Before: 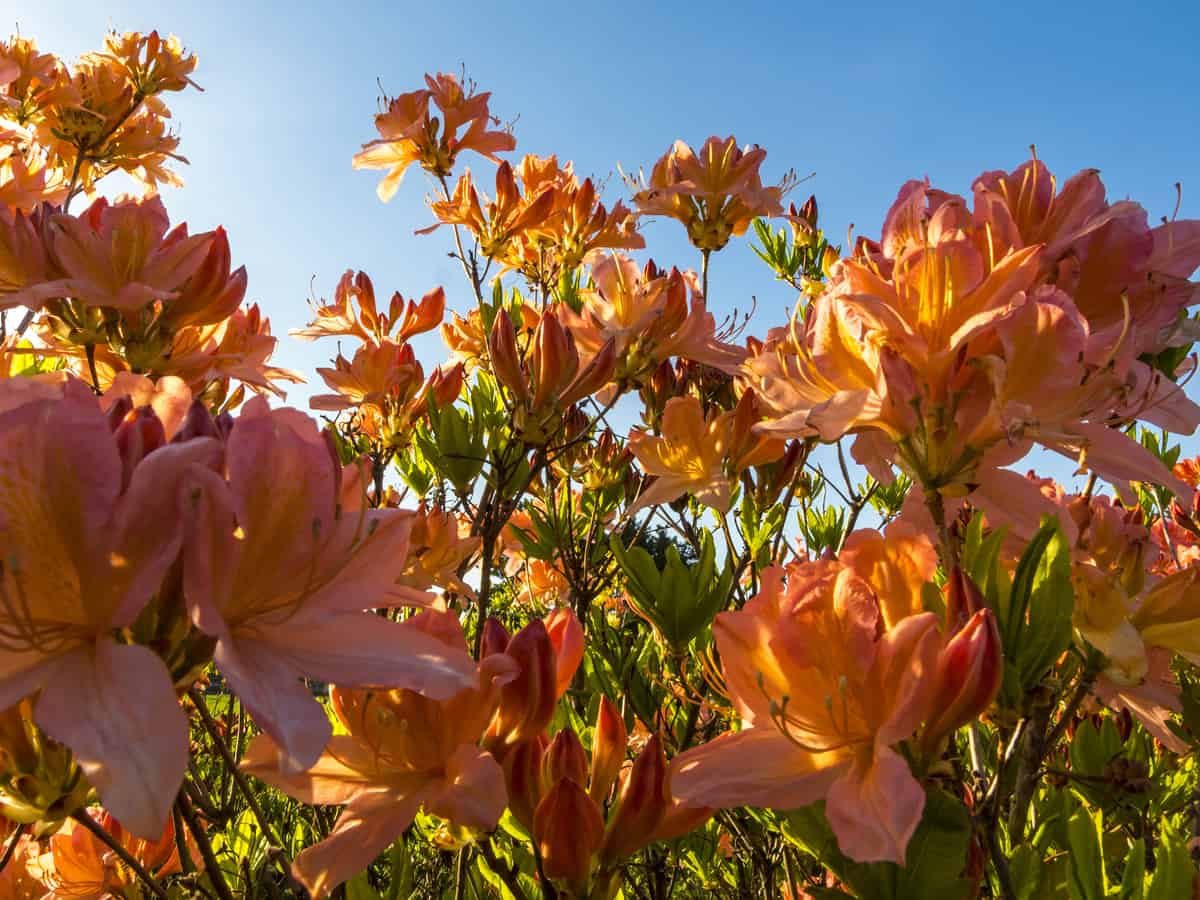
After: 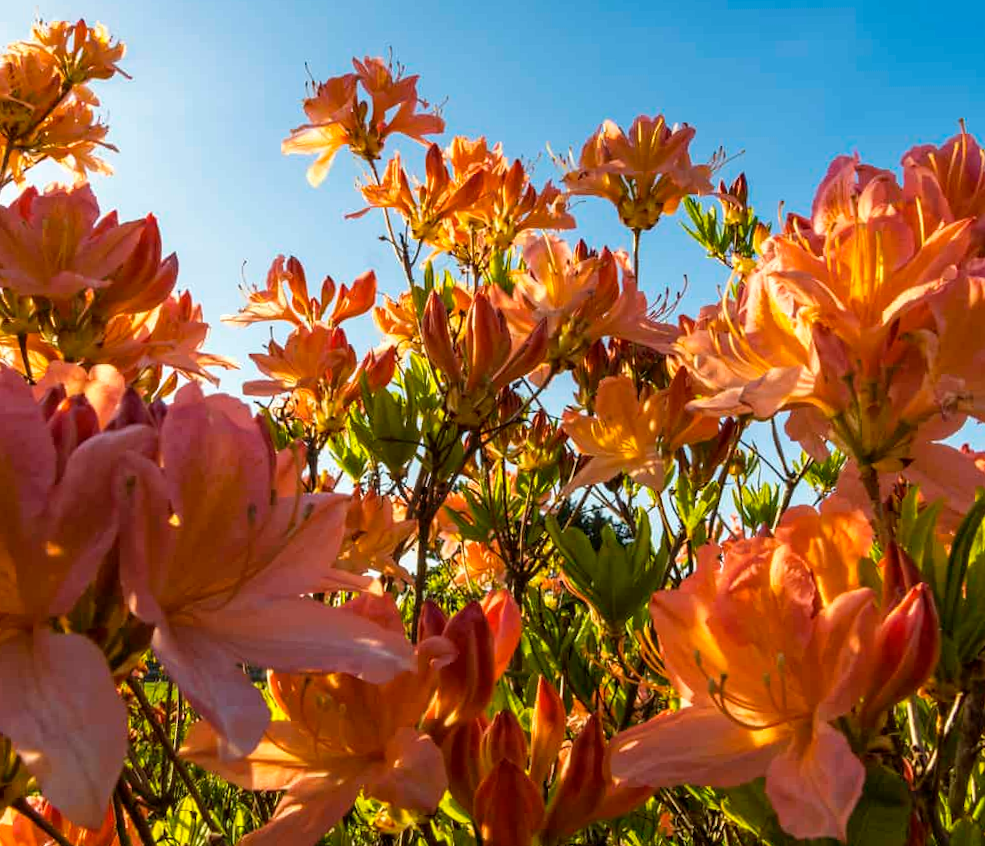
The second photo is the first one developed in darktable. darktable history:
crop and rotate: angle 0.961°, left 4.536%, top 1.096%, right 11.495%, bottom 2.702%
